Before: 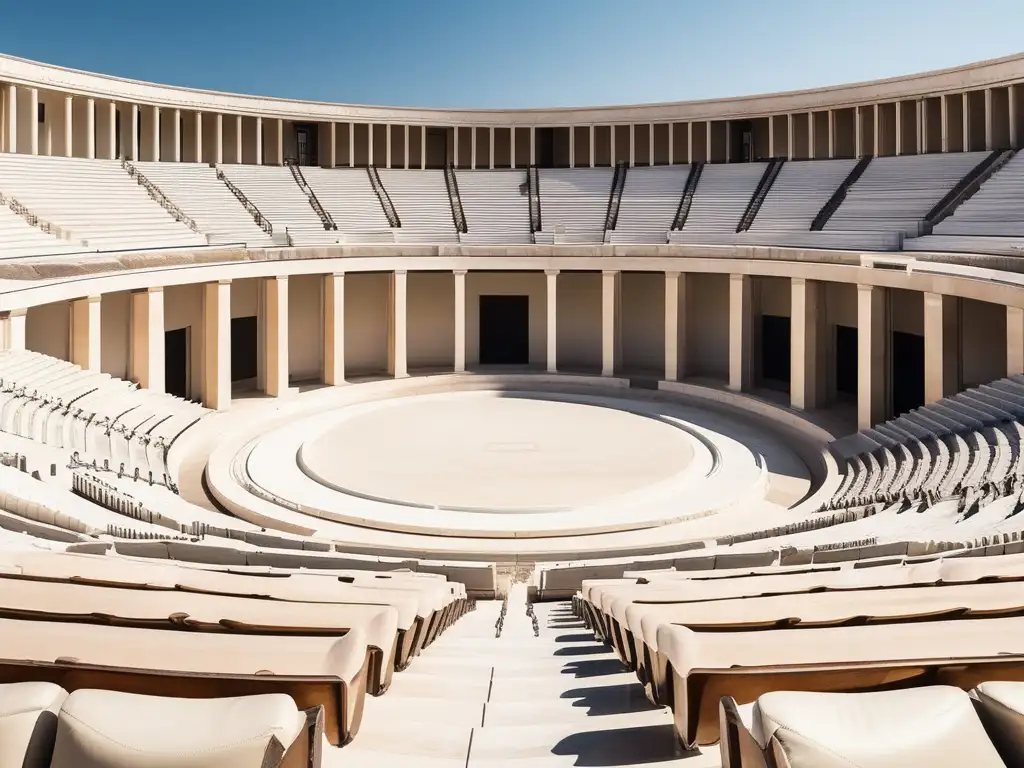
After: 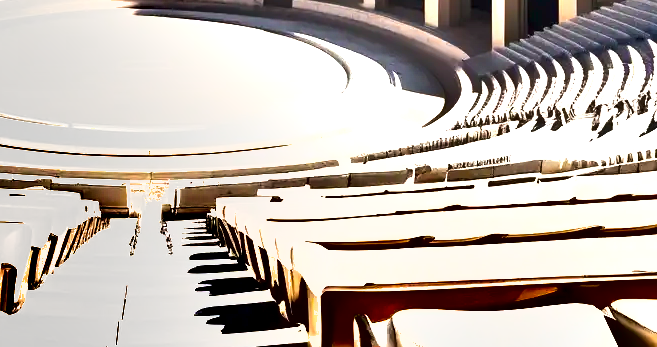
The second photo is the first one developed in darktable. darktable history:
color balance rgb: perceptual saturation grading › global saturation 19.278%, global vibrance 20%
crop and rotate: left 35.804%, top 49.741%, bottom 4.949%
color correction: highlights a* -0.14, highlights b* 0.082
exposure: black level correction 0, exposure 1.446 EV, compensate highlight preservation false
shadows and highlights: radius 132.48, soften with gaussian
